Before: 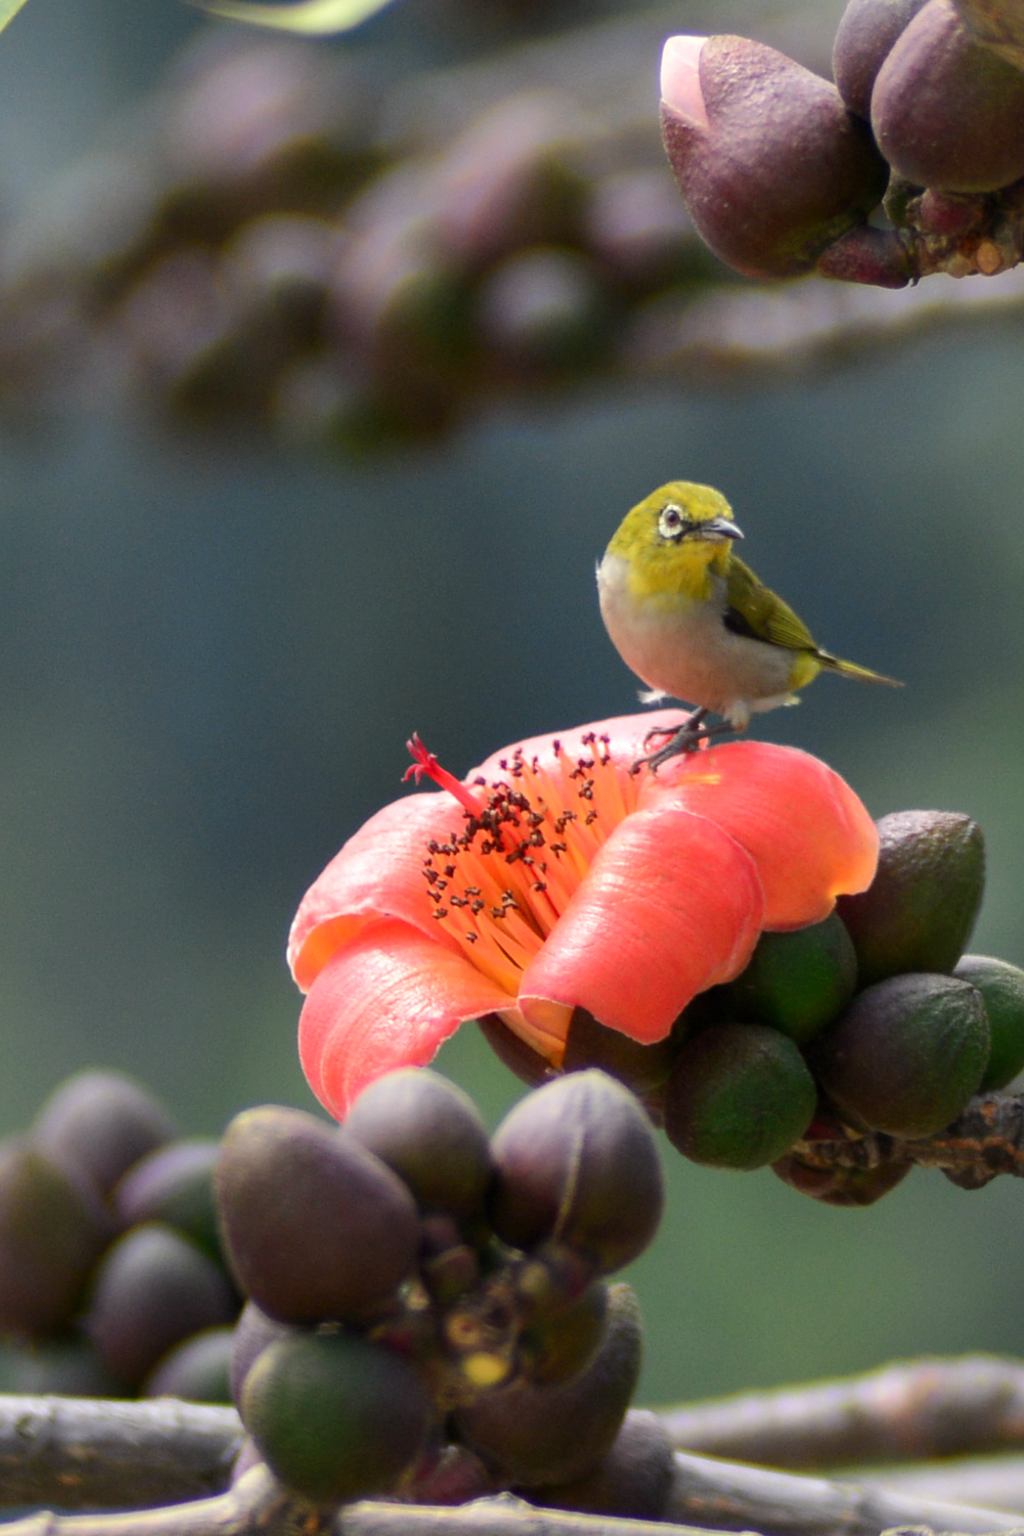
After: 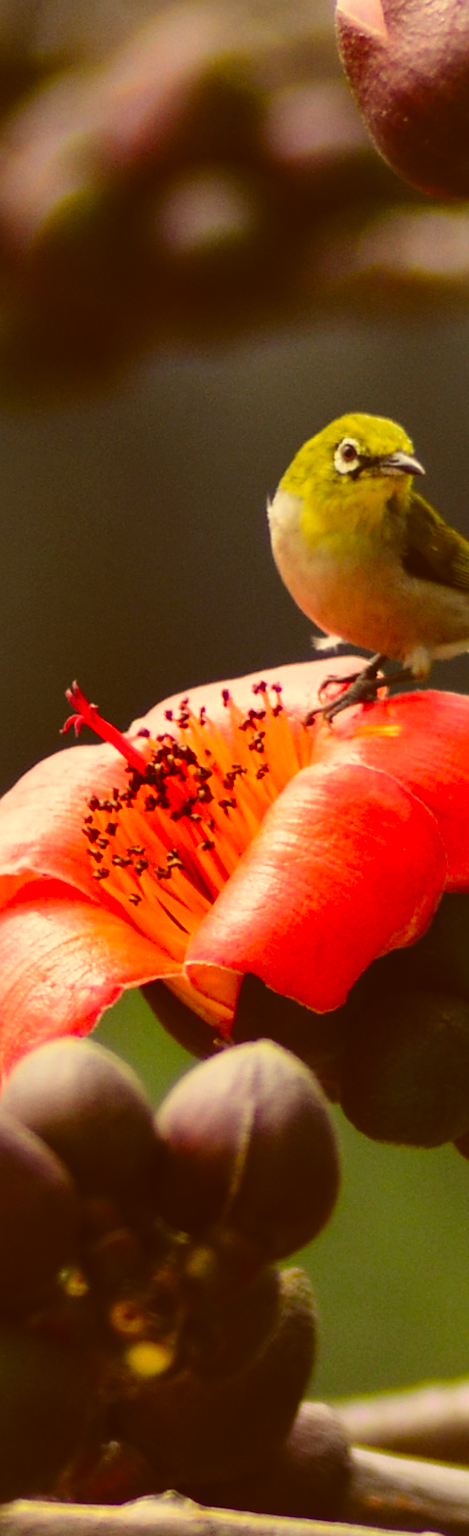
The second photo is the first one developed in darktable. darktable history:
tone curve: curves: ch0 [(0, 0.072) (0.249, 0.176) (0.518, 0.489) (0.832, 0.854) (1, 0.948)], preserve colors none
color correction: highlights a* 1.14, highlights b* 24.63, shadows a* 15.75, shadows b* 25.01
crop: left 33.771%, top 6.072%, right 23.087%
